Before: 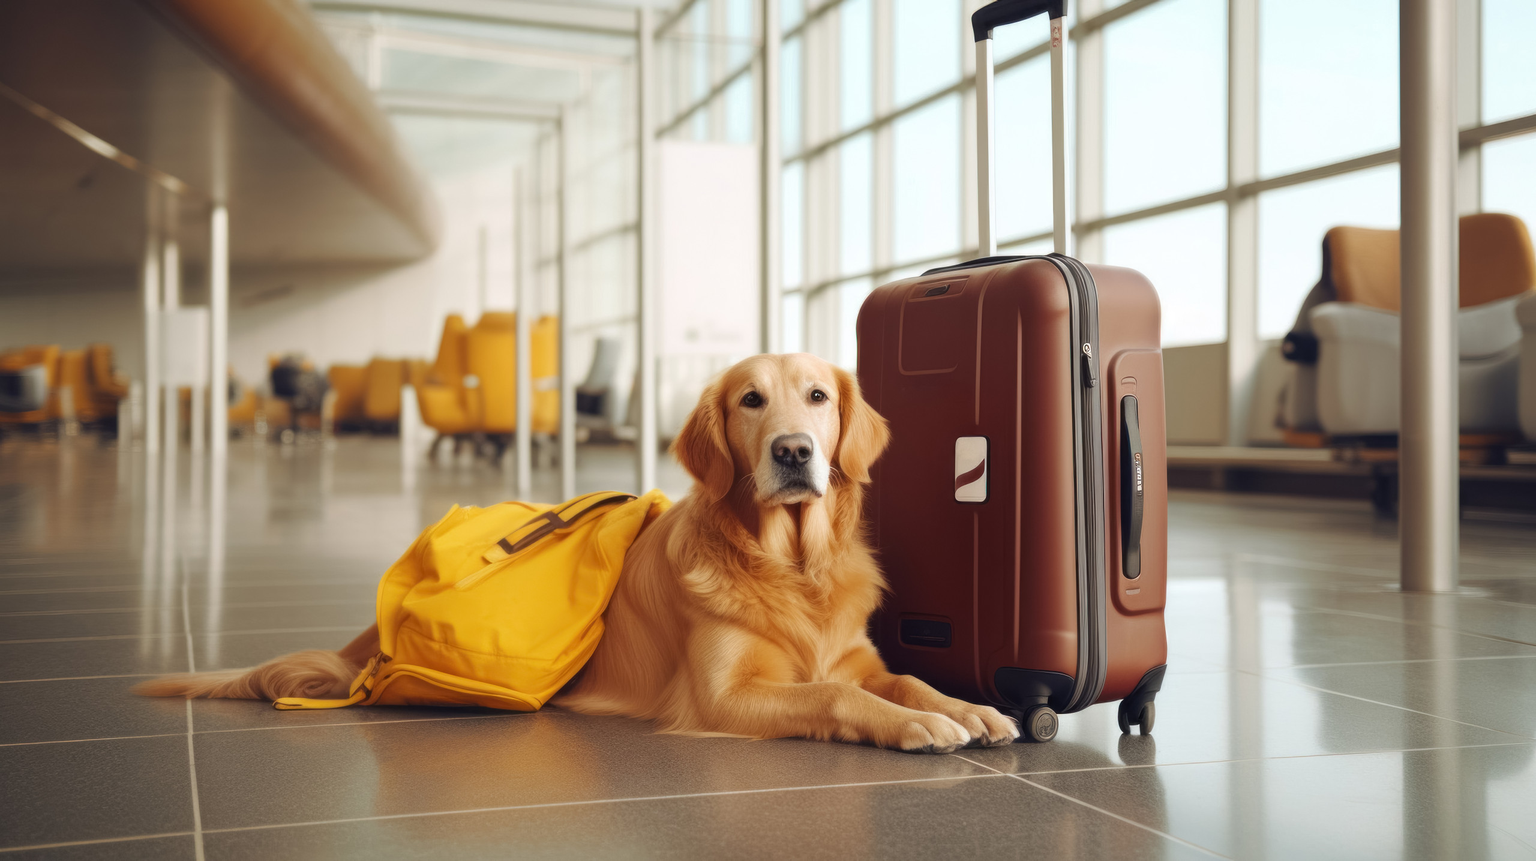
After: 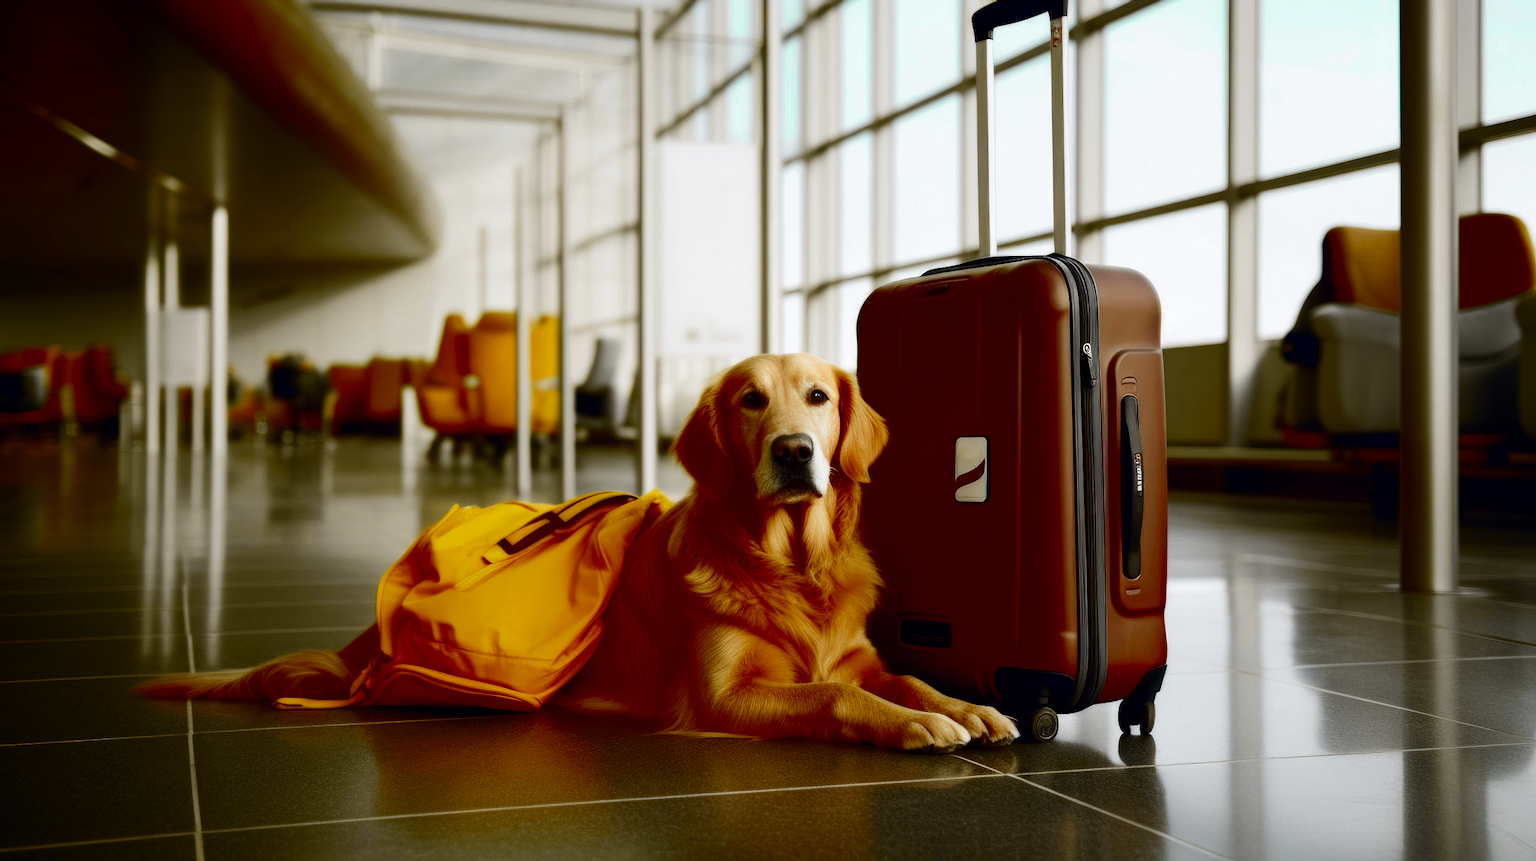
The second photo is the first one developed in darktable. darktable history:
exposure: black level correction 0.009, exposure 0.014 EV, compensate highlight preservation false
tone curve: curves: ch0 [(0, 0) (0.071, 0.047) (0.266, 0.26) (0.483, 0.554) (0.753, 0.811) (1, 0.983)]; ch1 [(0, 0) (0.346, 0.307) (0.408, 0.369) (0.463, 0.443) (0.482, 0.493) (0.502, 0.5) (0.517, 0.502) (0.55, 0.548) (0.597, 0.624) (0.651, 0.698) (1, 1)]; ch2 [(0, 0) (0.346, 0.34) (0.434, 0.46) (0.485, 0.494) (0.5, 0.494) (0.517, 0.506) (0.535, 0.529) (0.583, 0.611) (0.625, 0.666) (1, 1)], color space Lab, independent channels, preserve colors none
contrast brightness saturation: contrast 0.09, brightness -0.59, saturation 0.17
